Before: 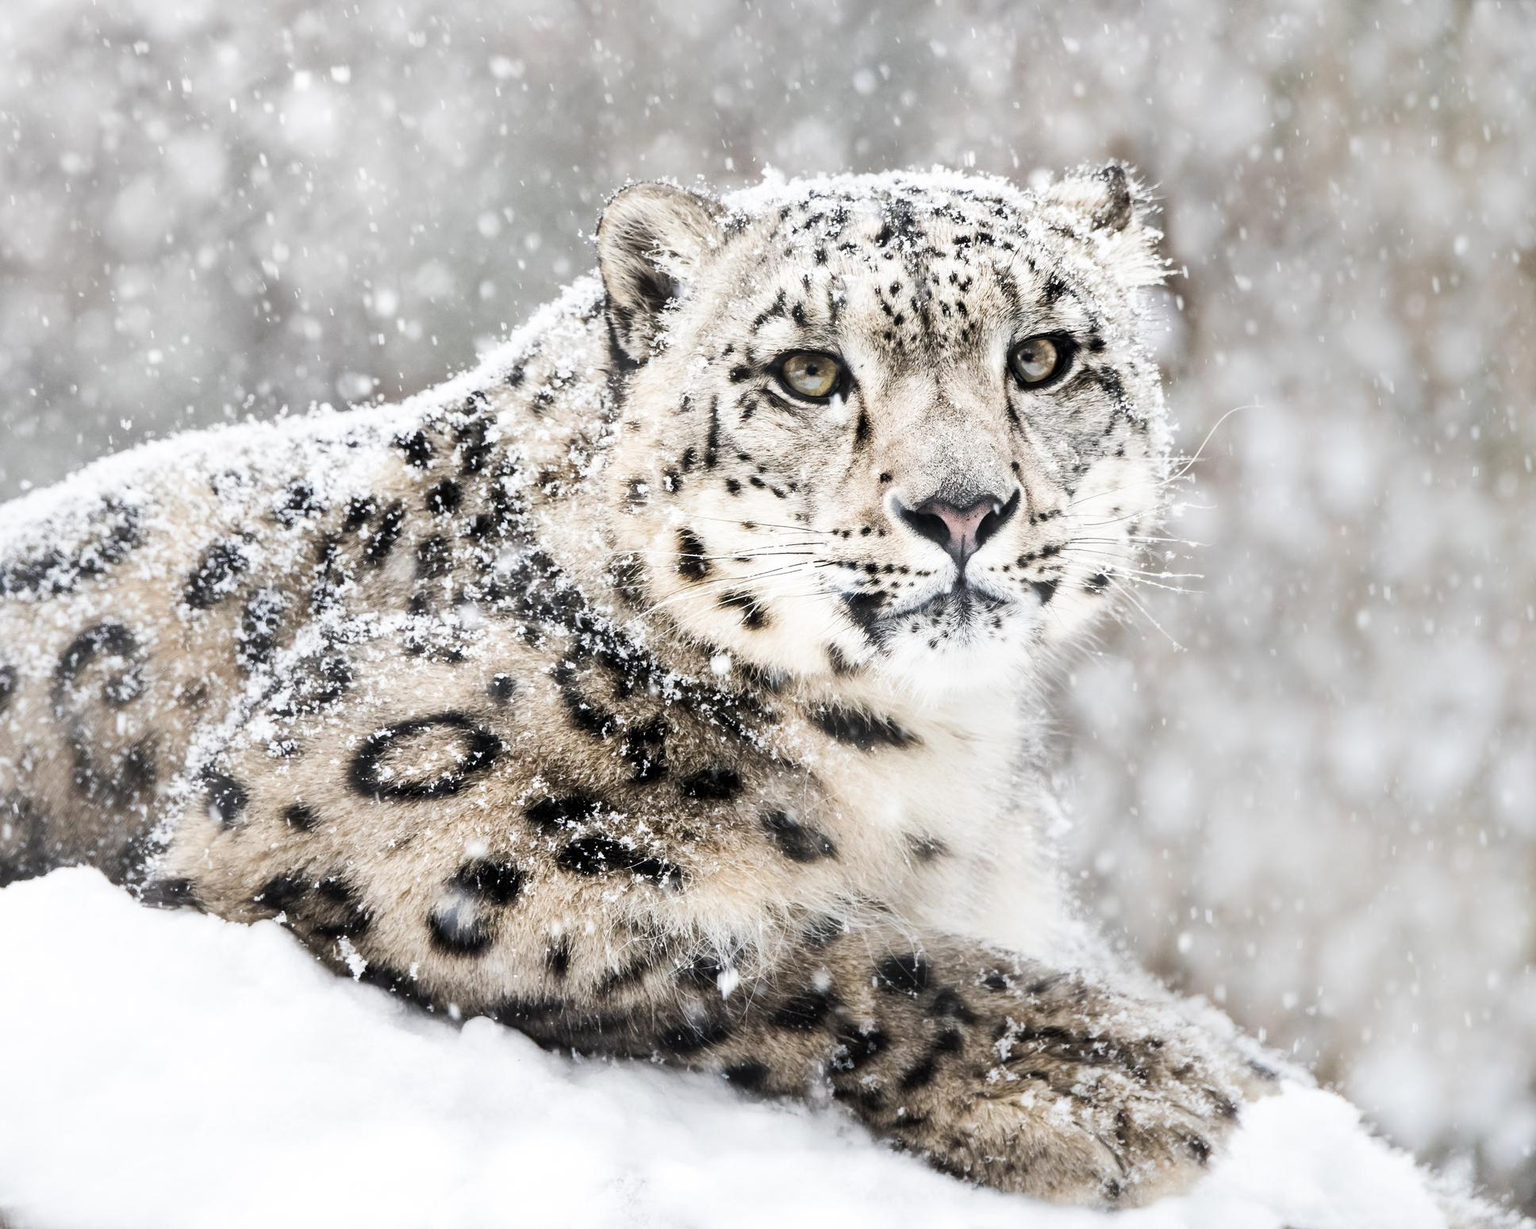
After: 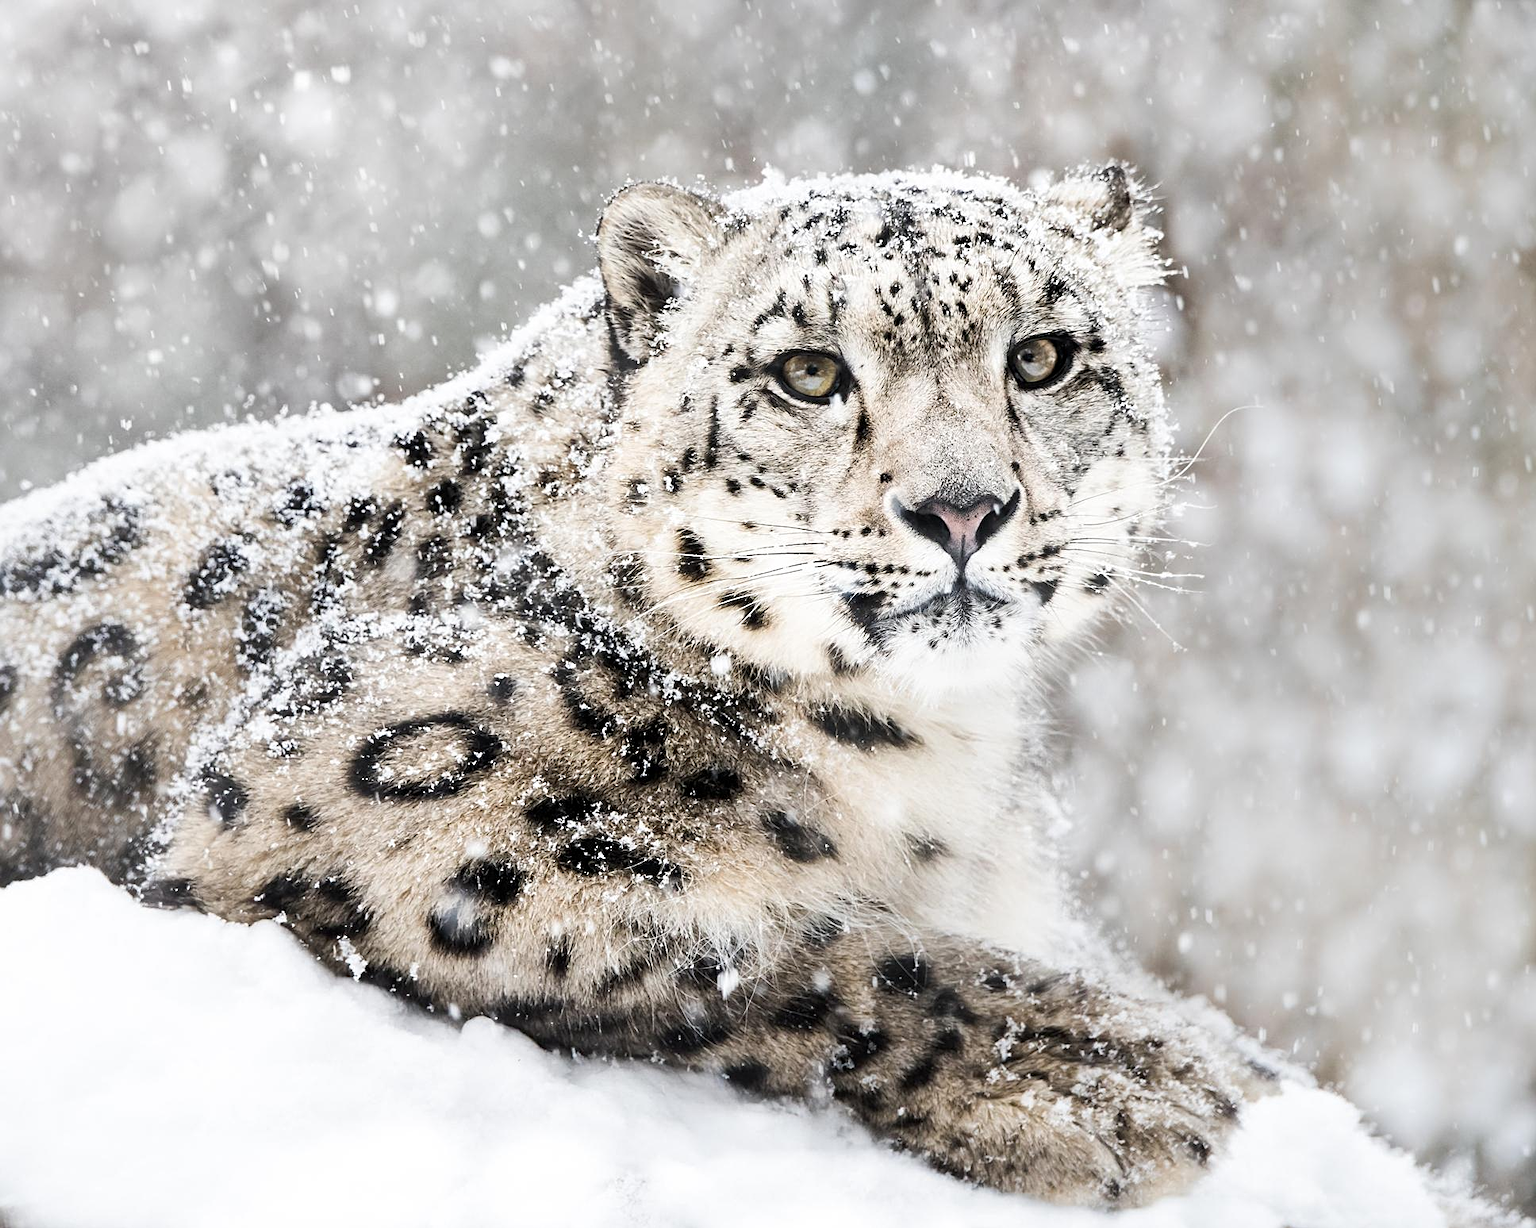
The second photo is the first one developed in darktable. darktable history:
sharpen: radius 2.147, amount 0.386, threshold 0.111
